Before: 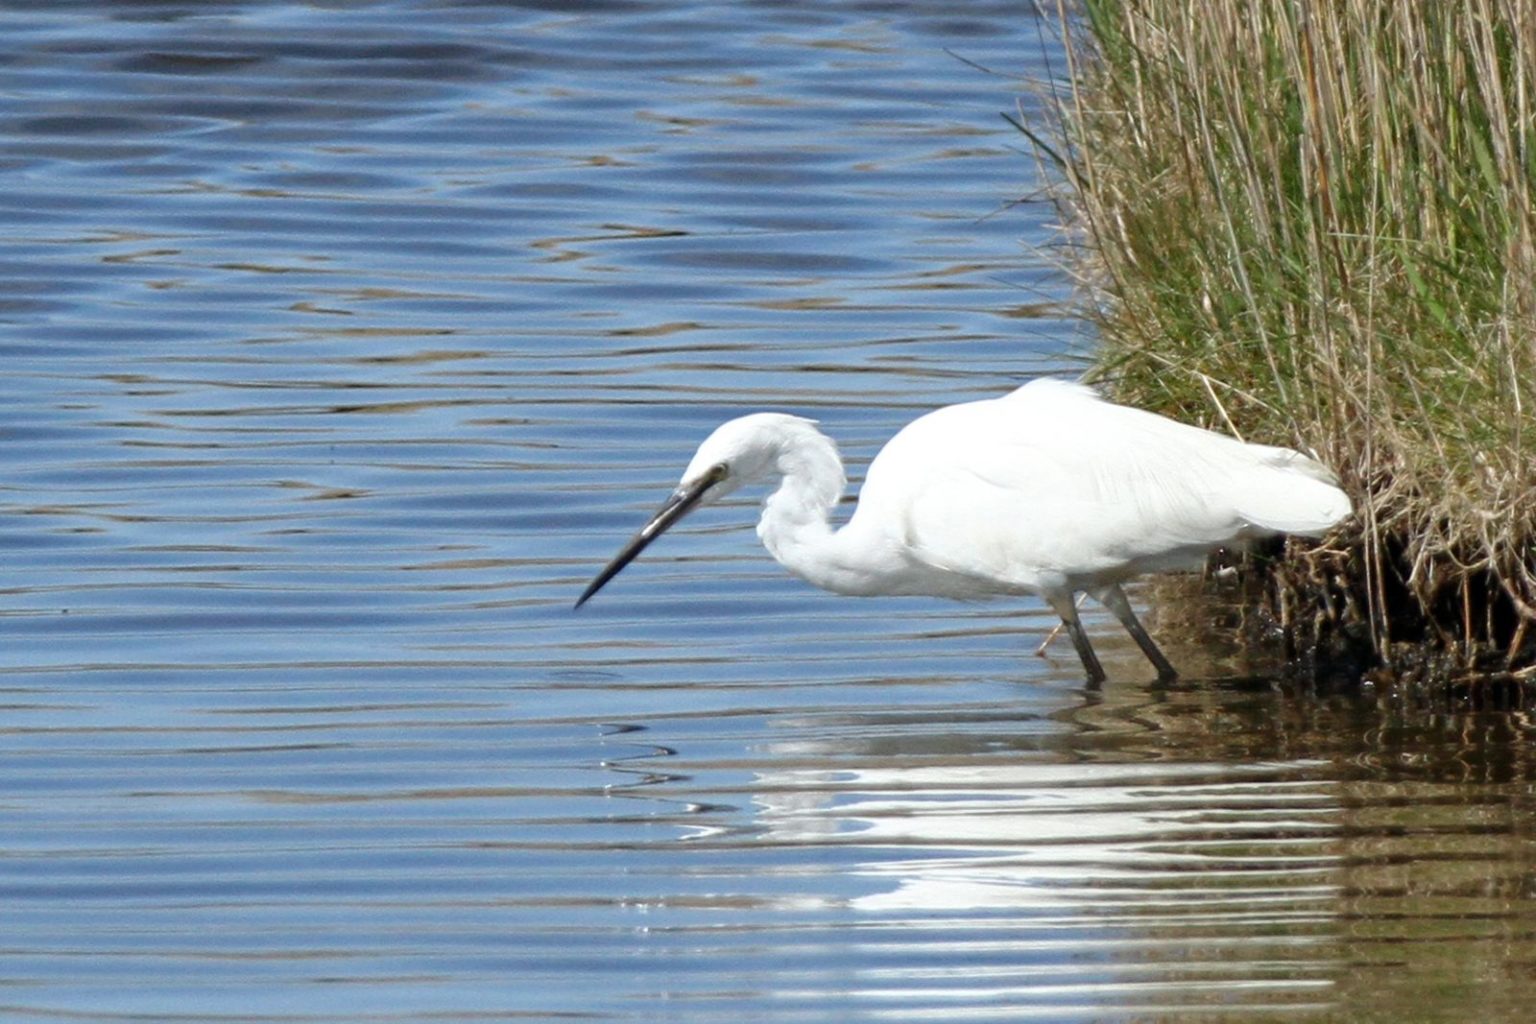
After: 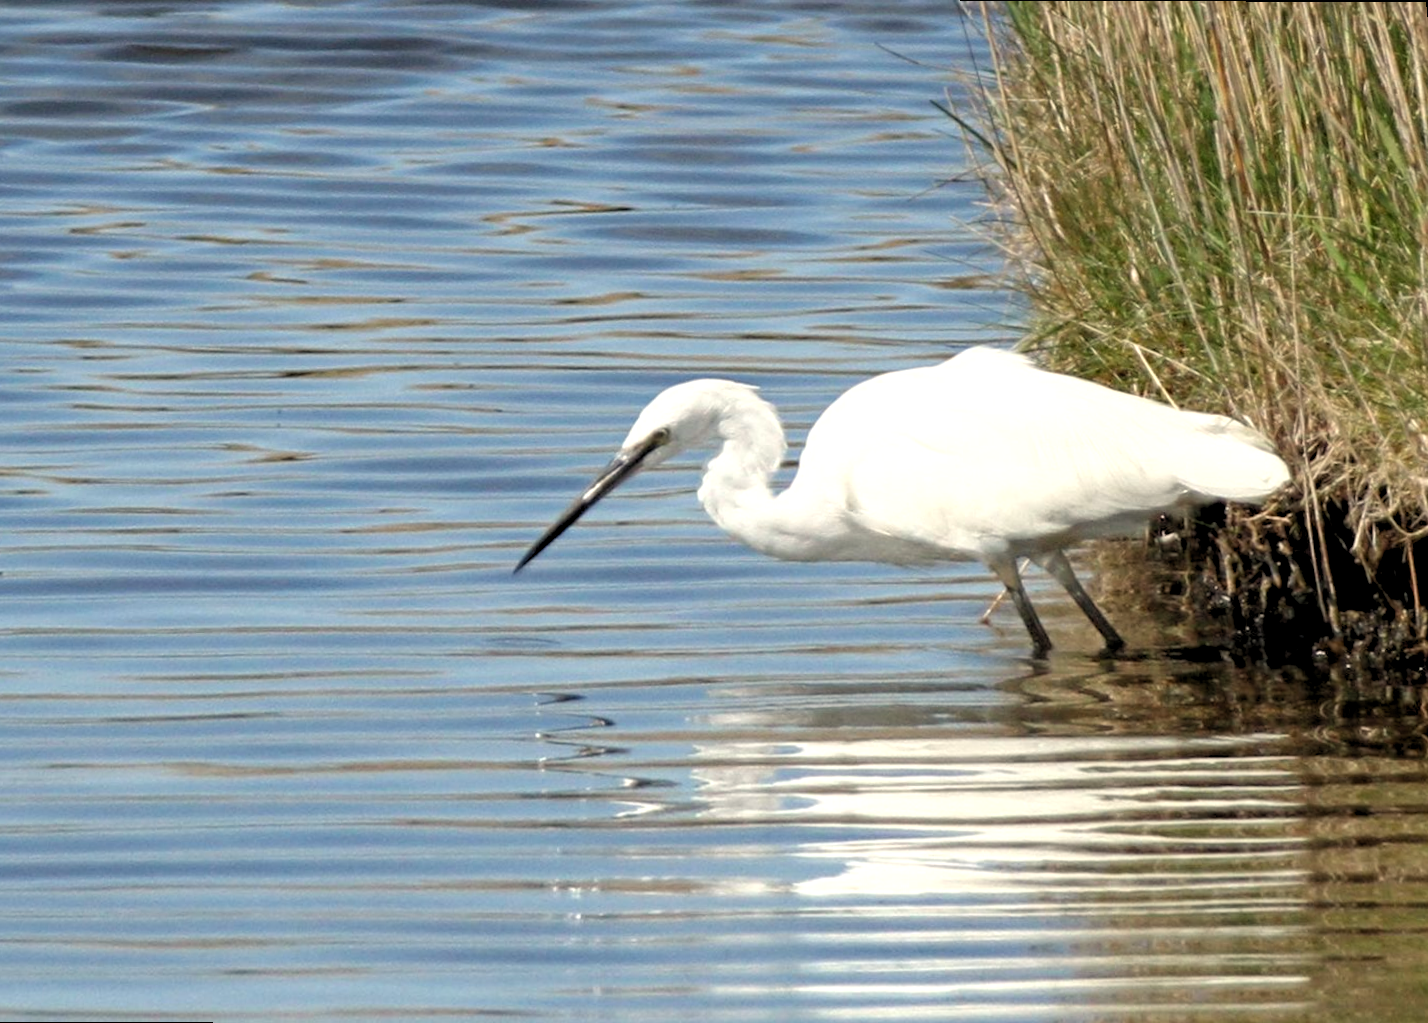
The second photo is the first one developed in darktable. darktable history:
rgb levels: levels [[0.01, 0.419, 0.839], [0, 0.5, 1], [0, 0.5, 1]]
white balance: red 1.045, blue 0.932
rotate and perspective: rotation 0.215°, lens shift (vertical) -0.139, crop left 0.069, crop right 0.939, crop top 0.002, crop bottom 0.996
